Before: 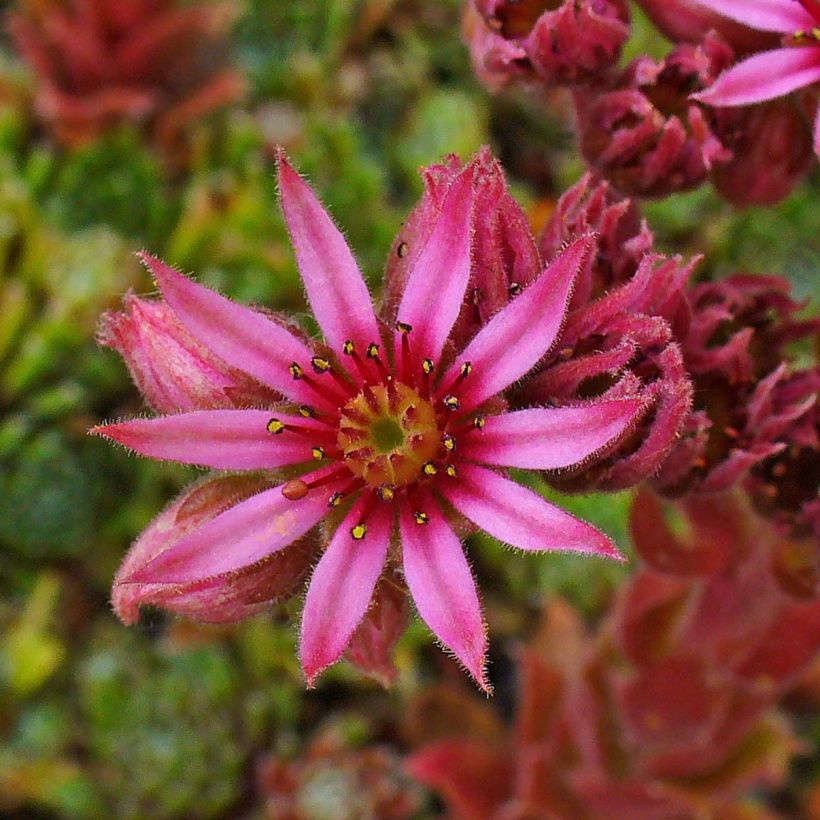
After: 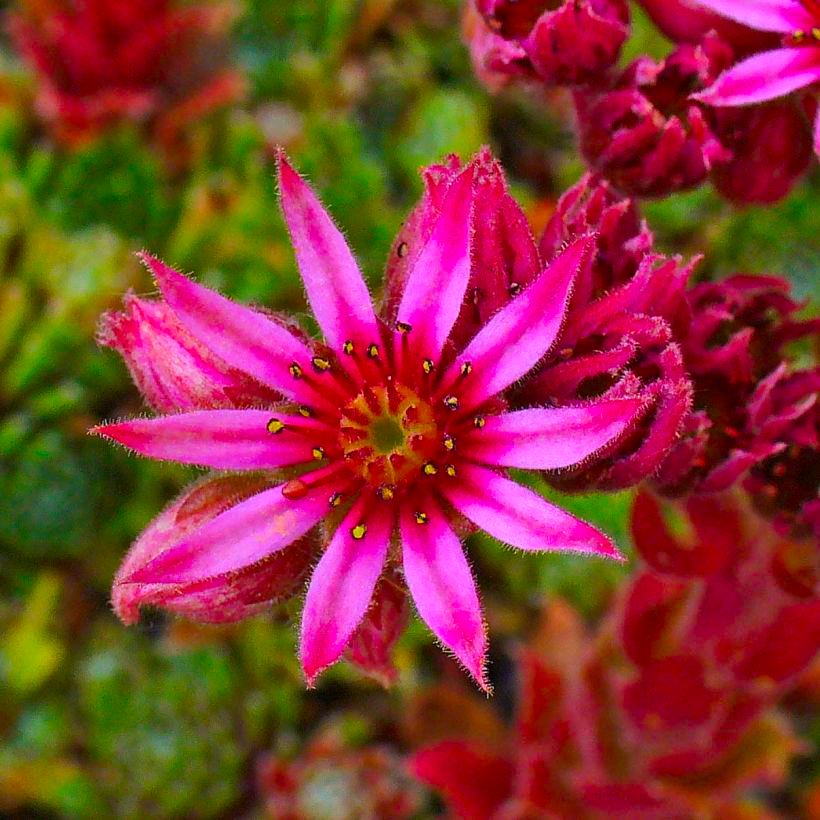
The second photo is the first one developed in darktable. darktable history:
color calibration: illuminant as shot in camera, x 0.358, y 0.373, temperature 4628.91 K
tone equalizer: edges refinement/feathering 500, mask exposure compensation -1.57 EV, preserve details no
contrast brightness saturation: saturation 0.512
